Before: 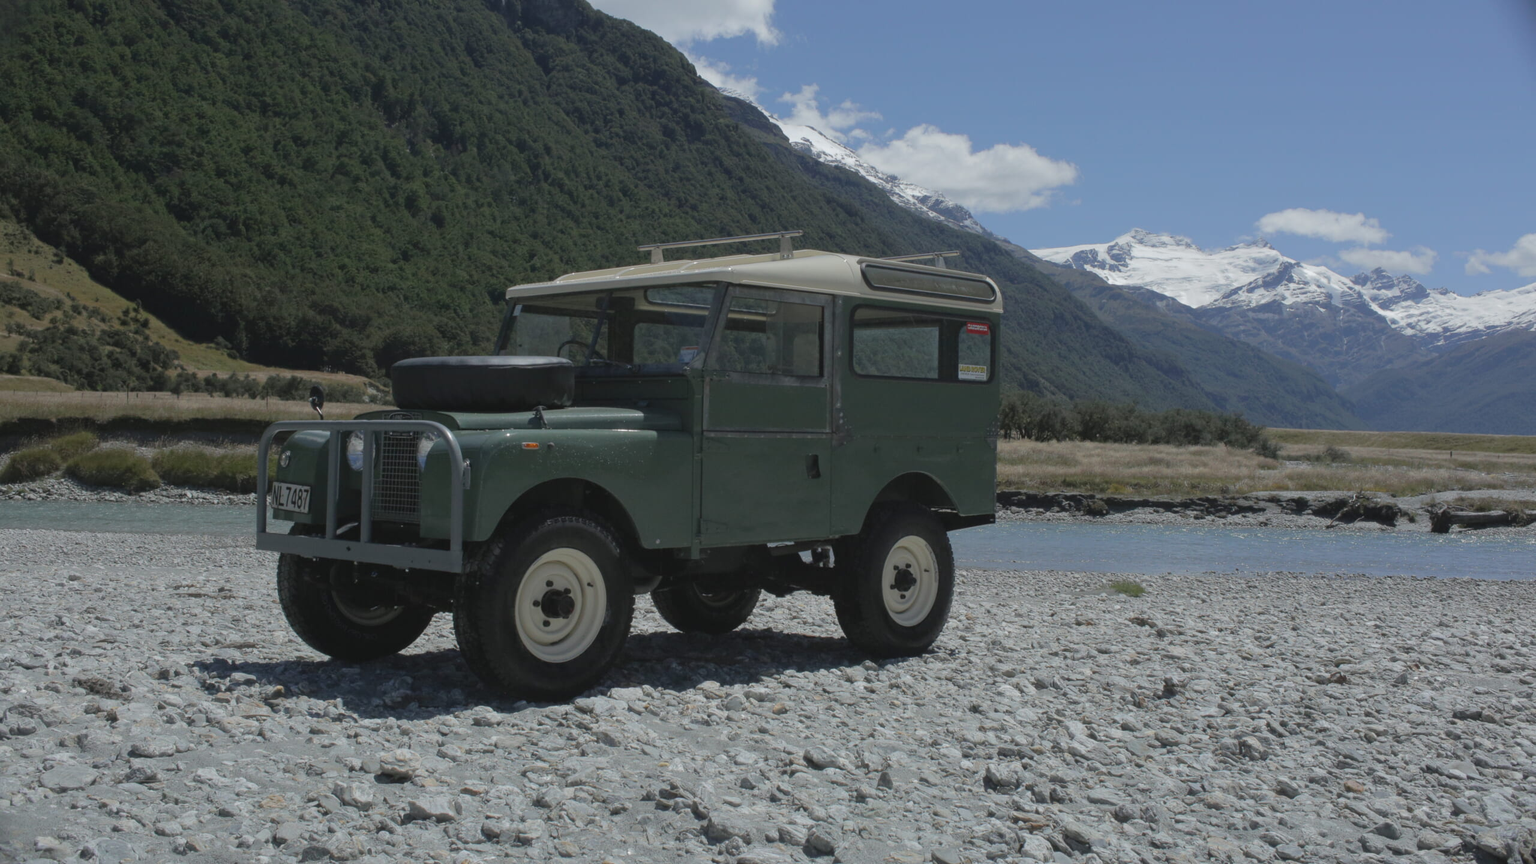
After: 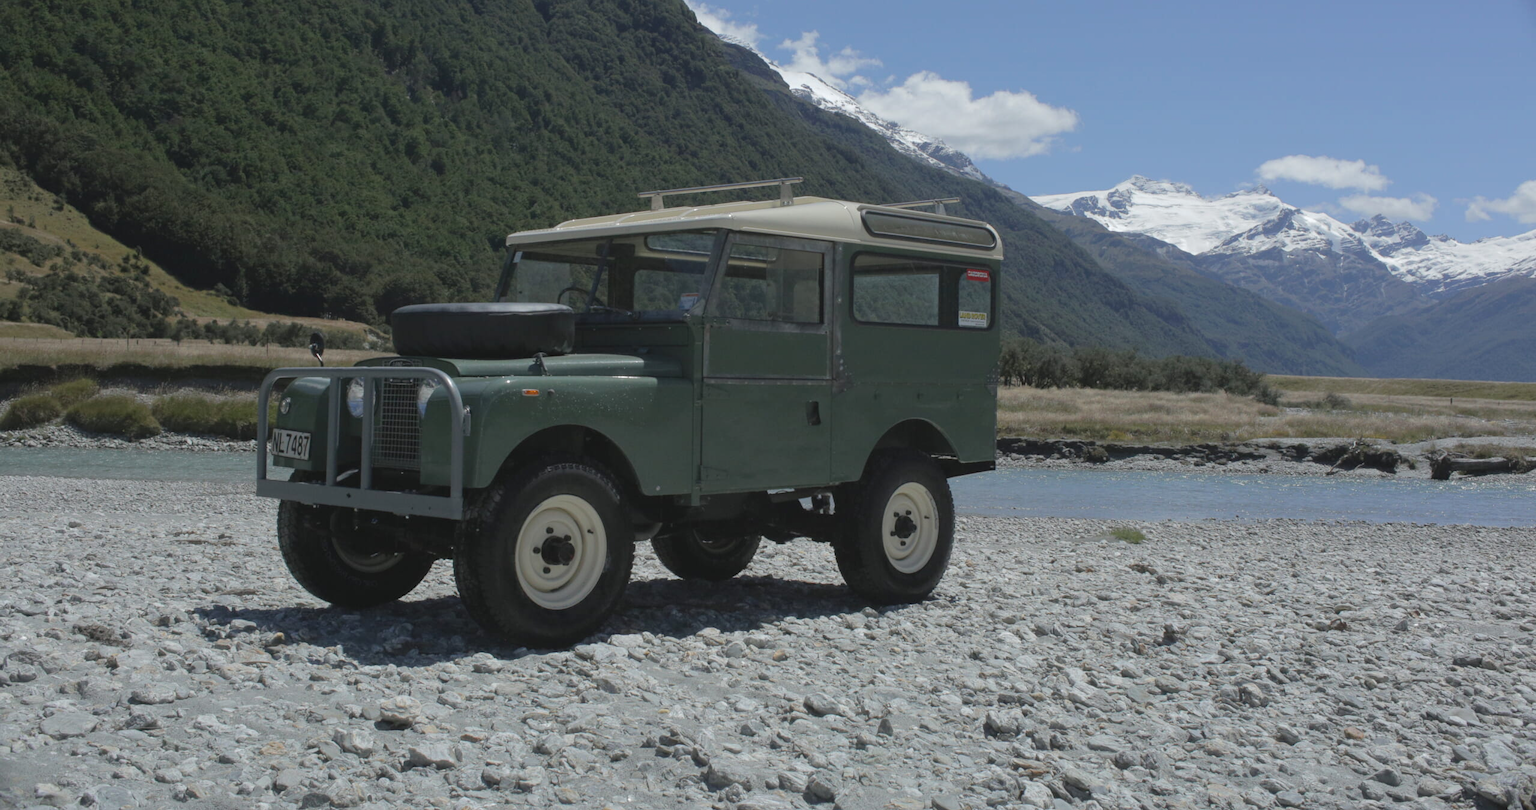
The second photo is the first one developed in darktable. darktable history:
exposure: exposure 0.202 EV, compensate highlight preservation false
crop and rotate: top 6.225%
